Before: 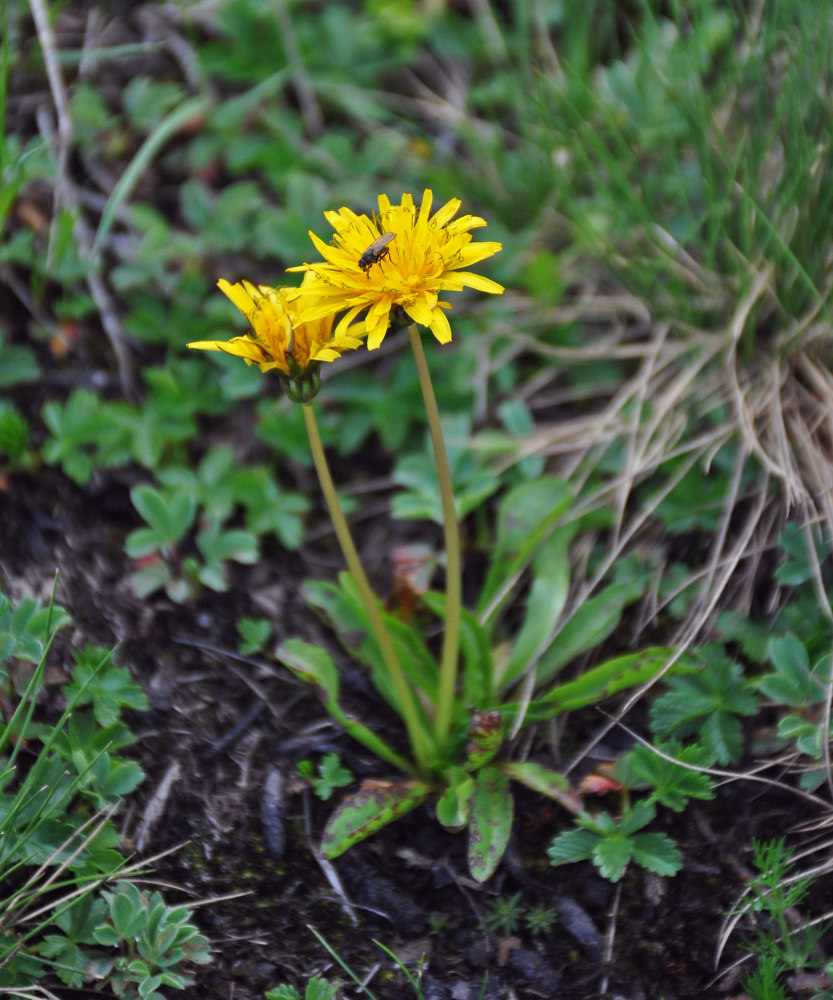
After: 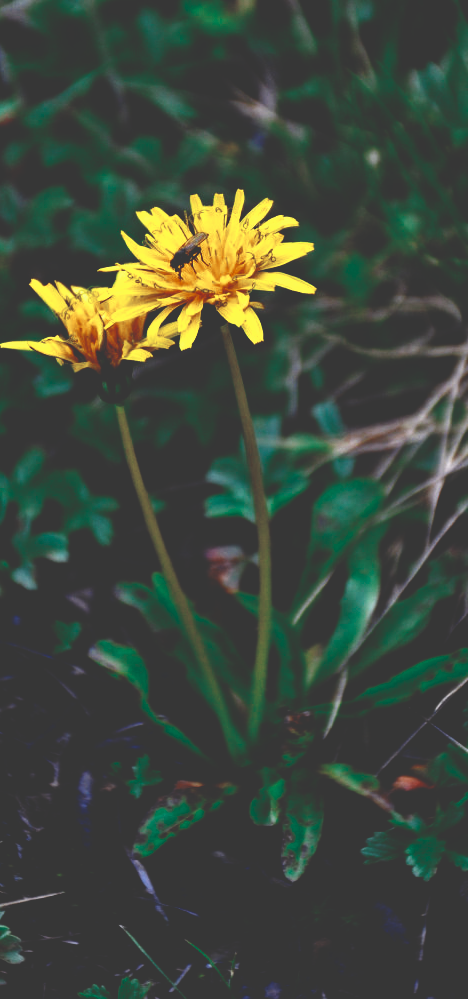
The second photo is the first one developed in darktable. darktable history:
color zones: curves: ch0 [(0, 0.5) (0.125, 0.4) (0.25, 0.5) (0.375, 0.4) (0.5, 0.4) (0.625, 0.35) (0.75, 0.35) (0.875, 0.5)]; ch1 [(0, 0.35) (0.125, 0.45) (0.25, 0.35) (0.375, 0.35) (0.5, 0.35) (0.625, 0.35) (0.75, 0.45) (0.875, 0.35)]; ch2 [(0, 0.6) (0.125, 0.5) (0.25, 0.5) (0.375, 0.6) (0.5, 0.6) (0.625, 0.5) (0.75, 0.5) (0.875, 0.5)]
crop and rotate: left 22.715%, right 21.073%
haze removal: compatibility mode true, adaptive false
base curve: curves: ch0 [(0, 0.036) (0.083, 0.04) (0.804, 1)], preserve colors none
